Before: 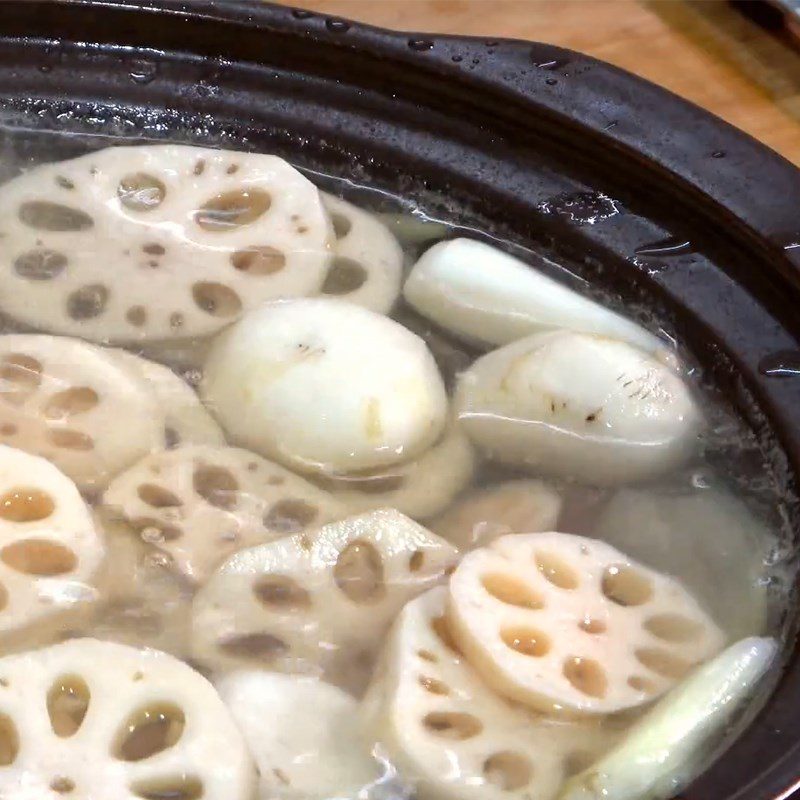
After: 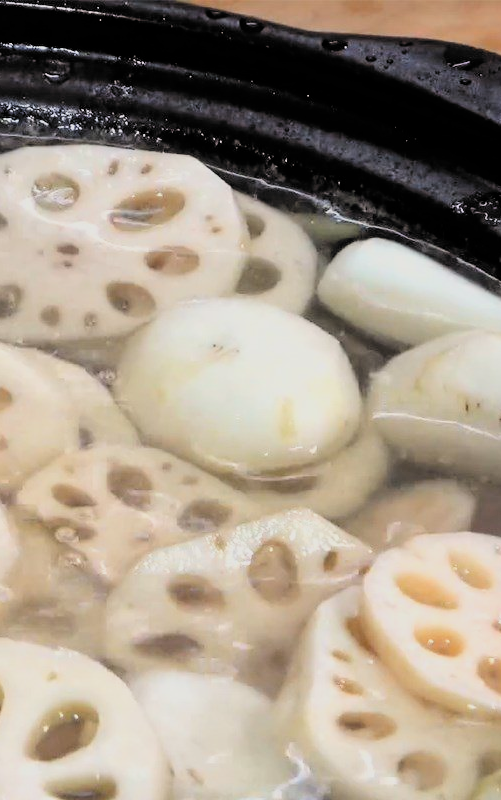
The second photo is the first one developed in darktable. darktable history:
crop: left 10.873%, right 26.416%
filmic rgb: black relative exposure -5.05 EV, white relative exposure 4 EV, hardness 2.89, contrast 1.3, highlights saturation mix -30.54%, color science v6 (2022)
